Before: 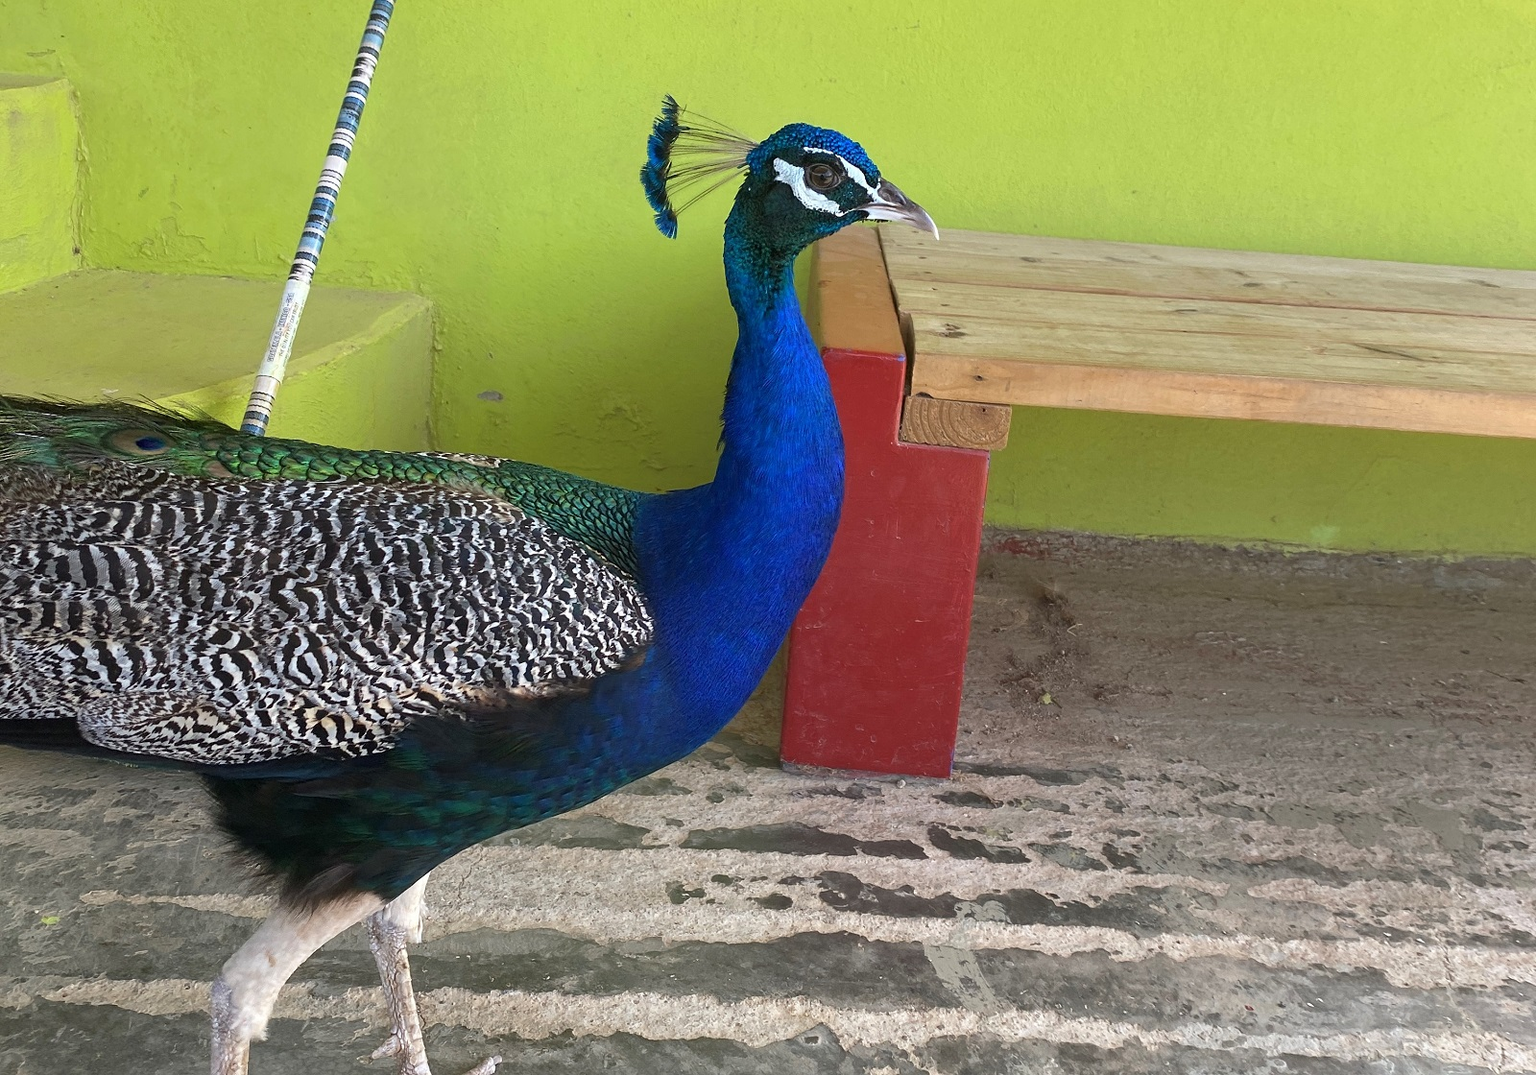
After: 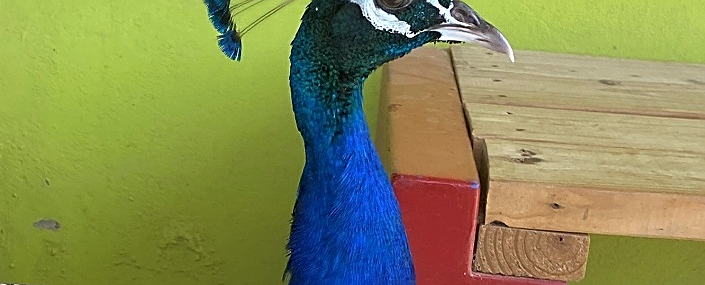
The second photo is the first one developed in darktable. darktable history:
sharpen: on, module defaults
crop: left 29.033%, top 16.874%, right 26.867%, bottom 57.678%
